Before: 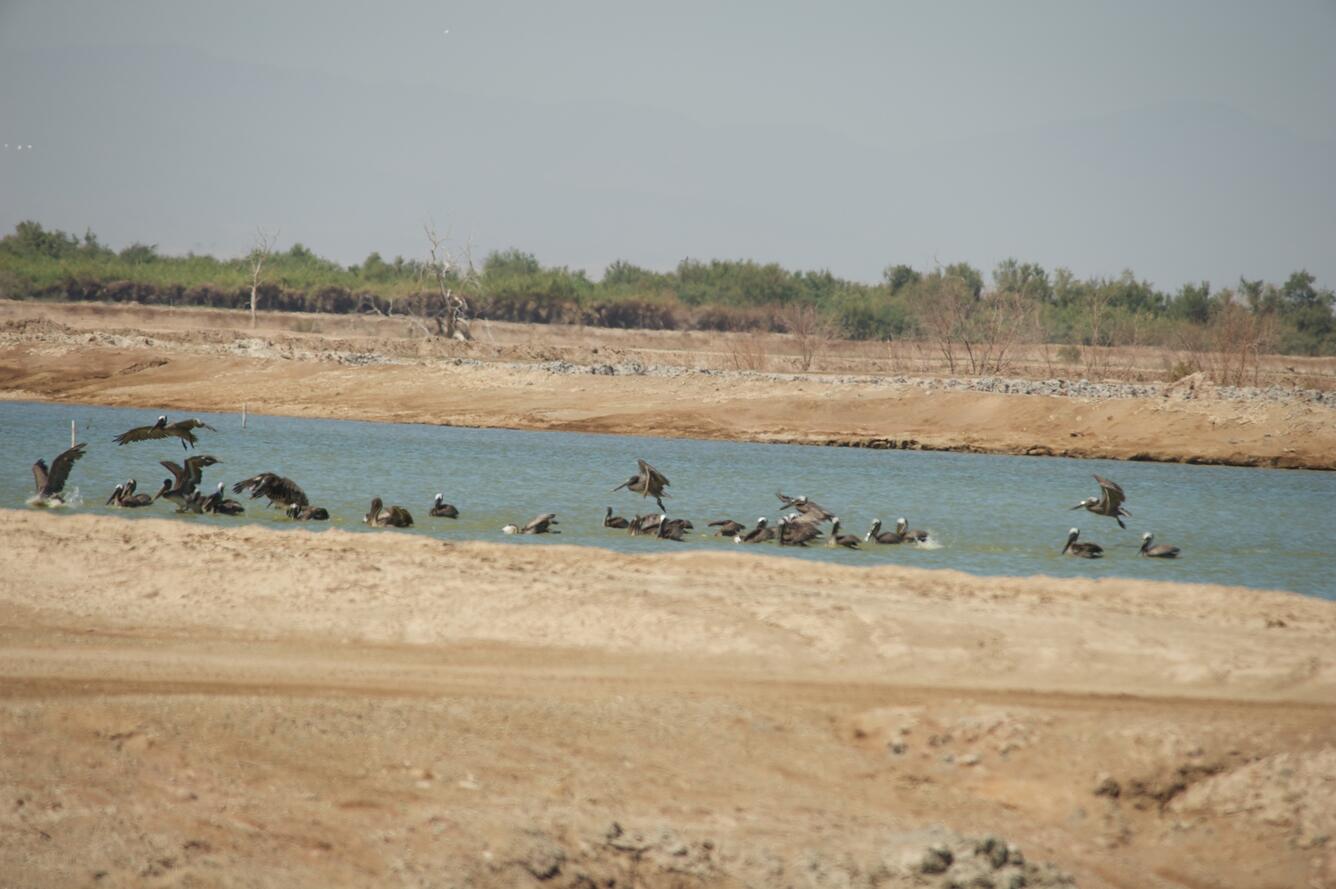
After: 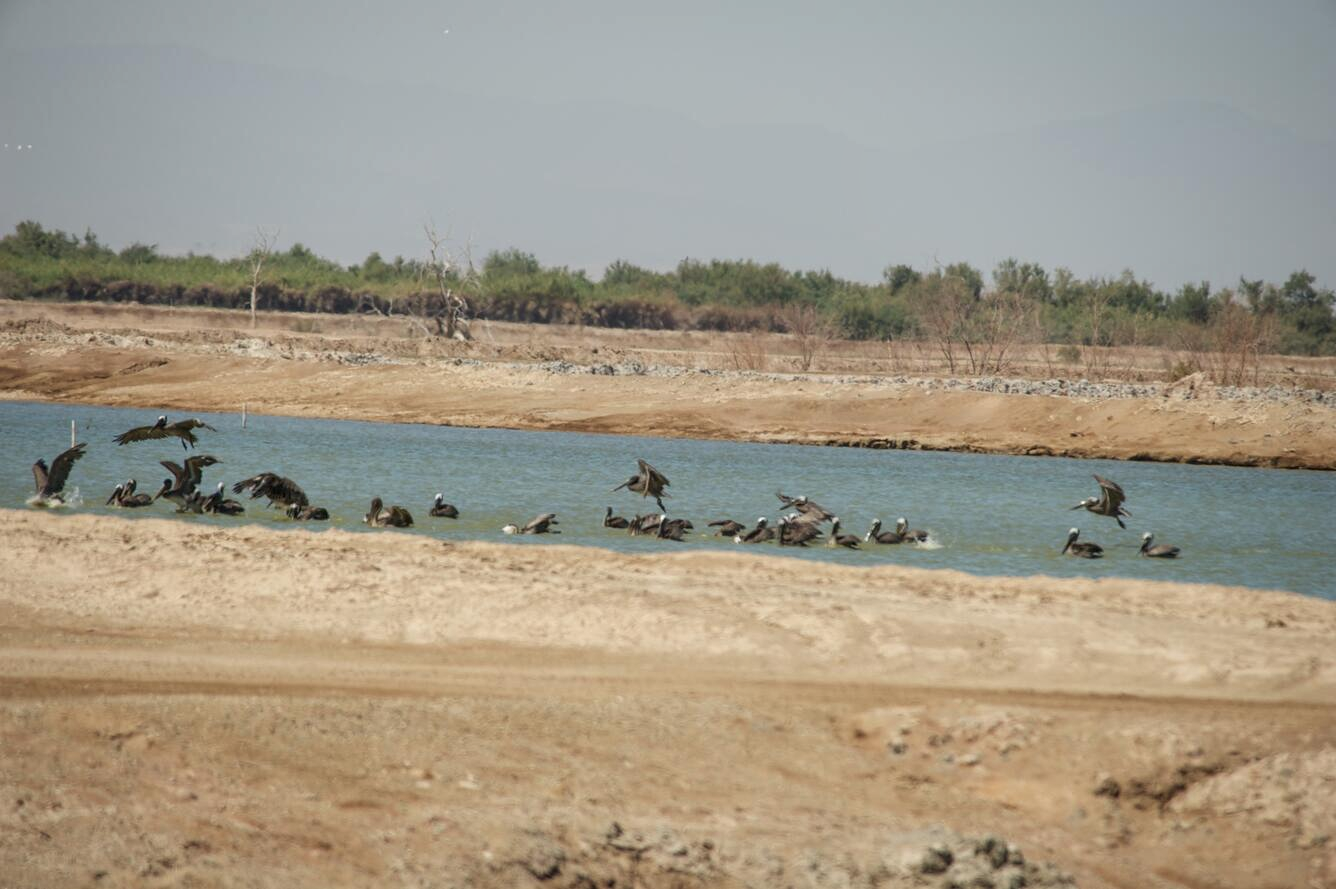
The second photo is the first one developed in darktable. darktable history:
exposure: exposure -0.044 EV, compensate highlight preservation false
local contrast: on, module defaults
